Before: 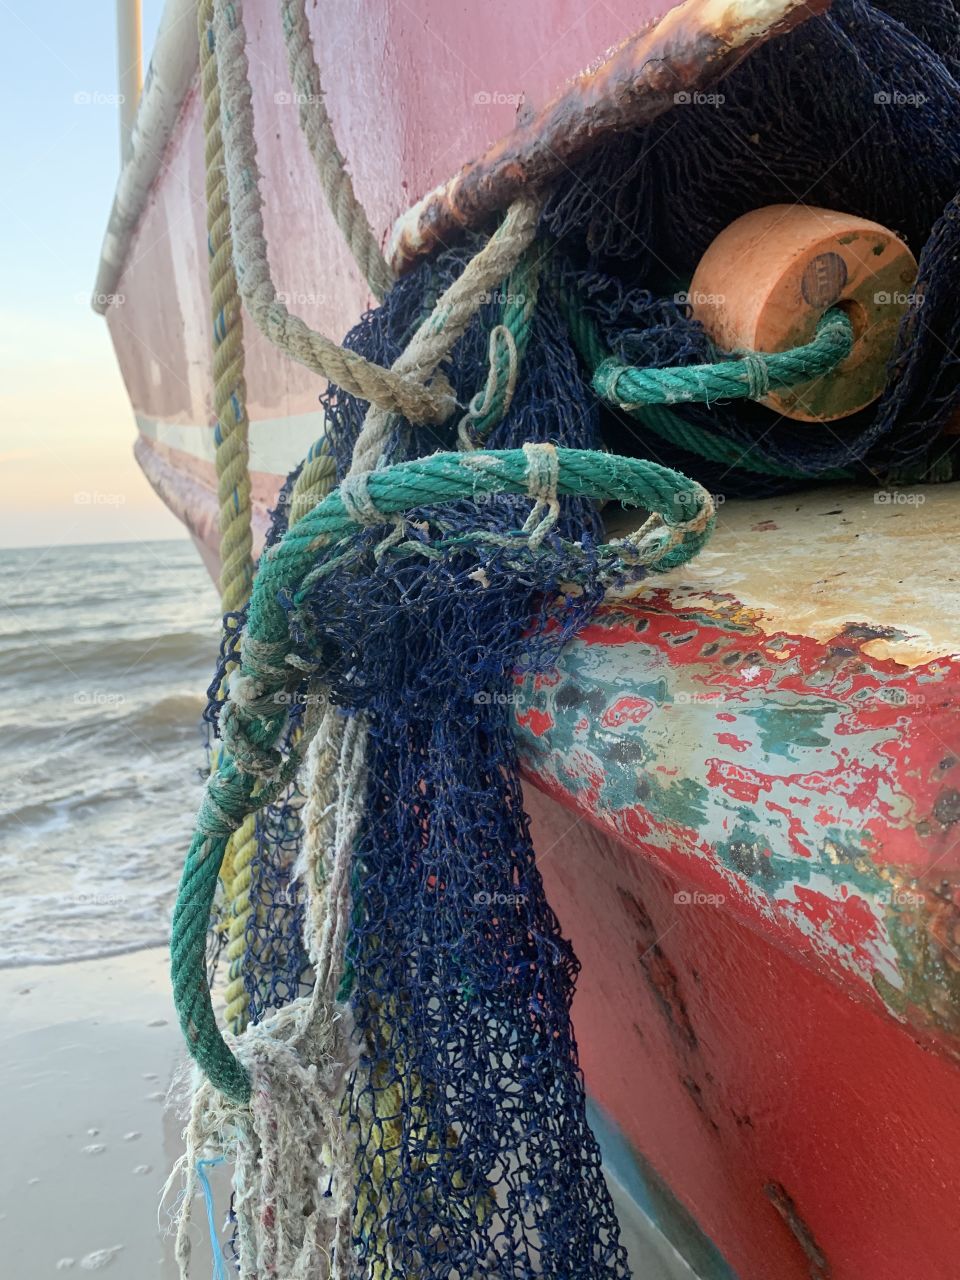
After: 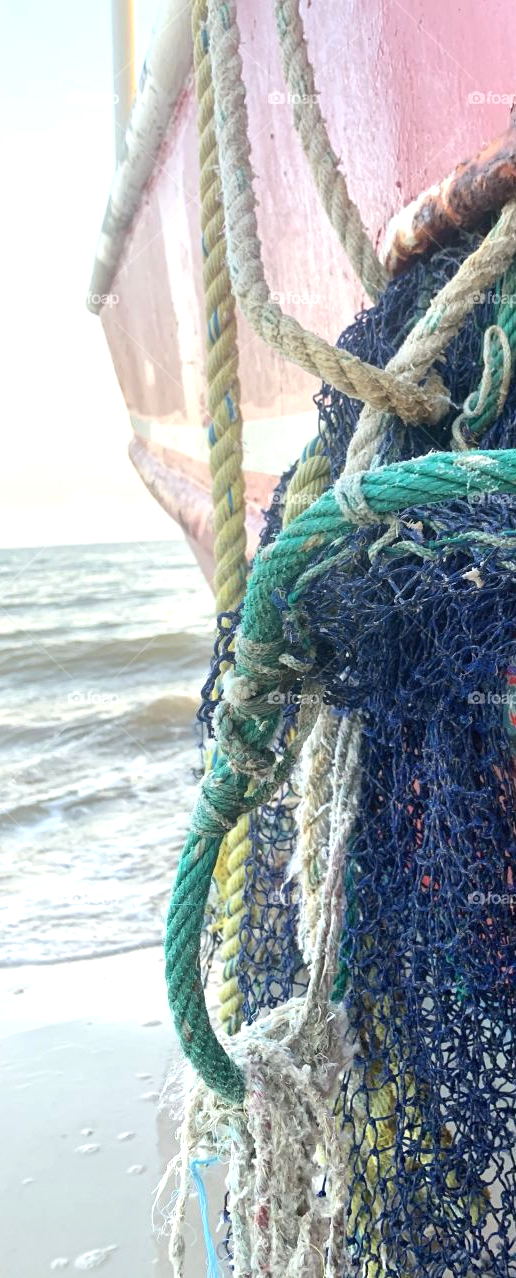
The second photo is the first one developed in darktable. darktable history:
exposure: black level correction 0, exposure 0.693 EV, compensate highlight preservation false
crop: left 0.711%, right 45.444%, bottom 0.081%
